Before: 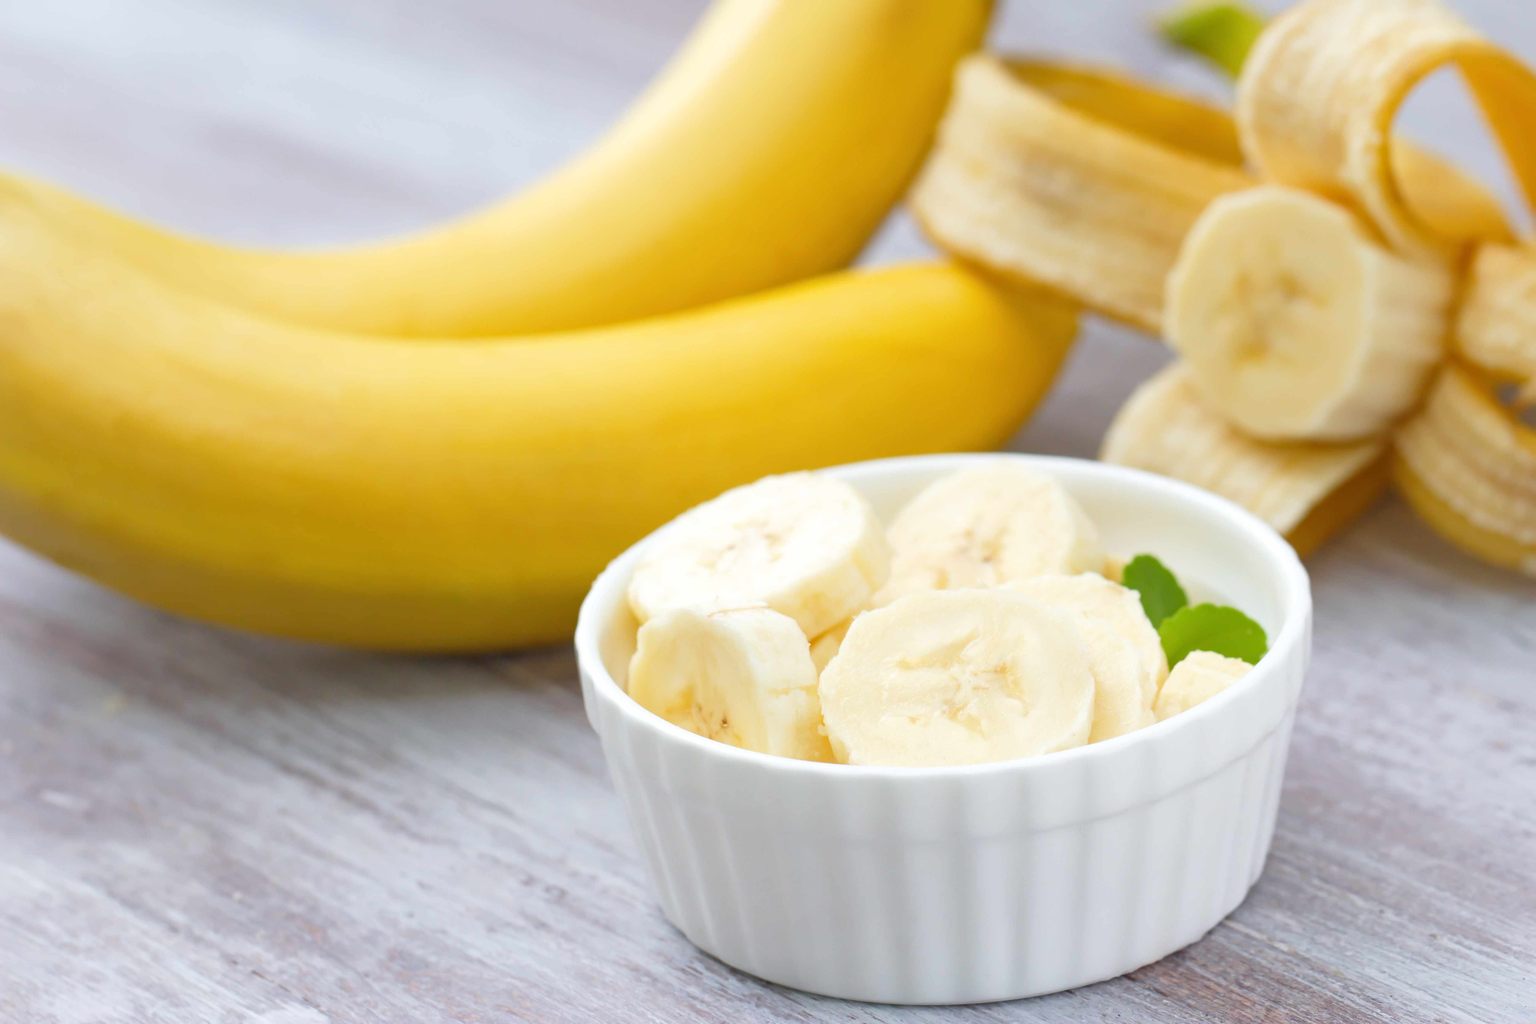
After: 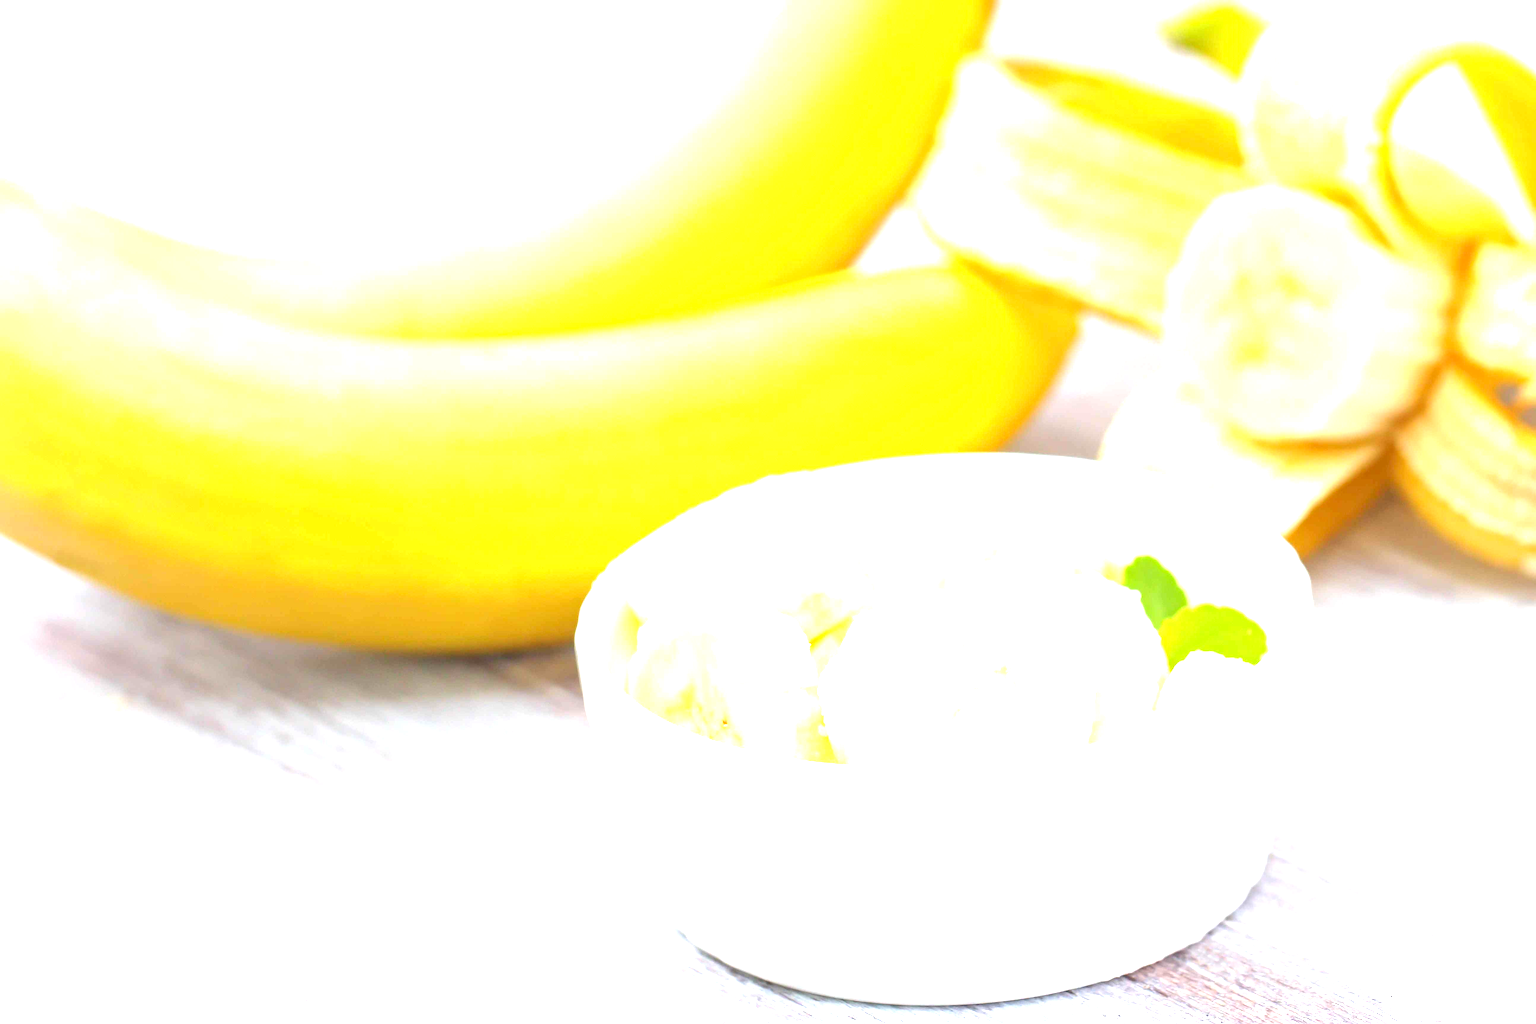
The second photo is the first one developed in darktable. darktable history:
white balance: emerald 1
sharpen: on, module defaults
exposure: black level correction 0.001, exposure 1.822 EV, compensate exposure bias true, compensate highlight preservation false
tone equalizer: on, module defaults
